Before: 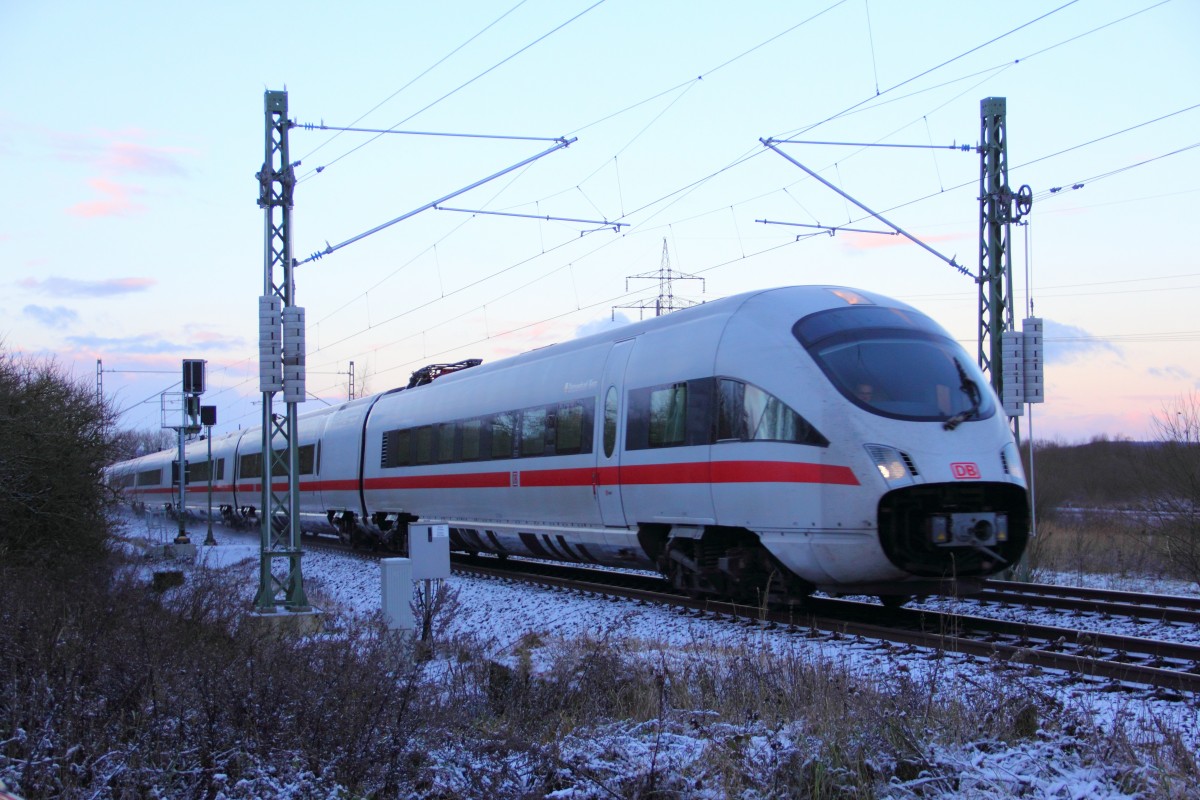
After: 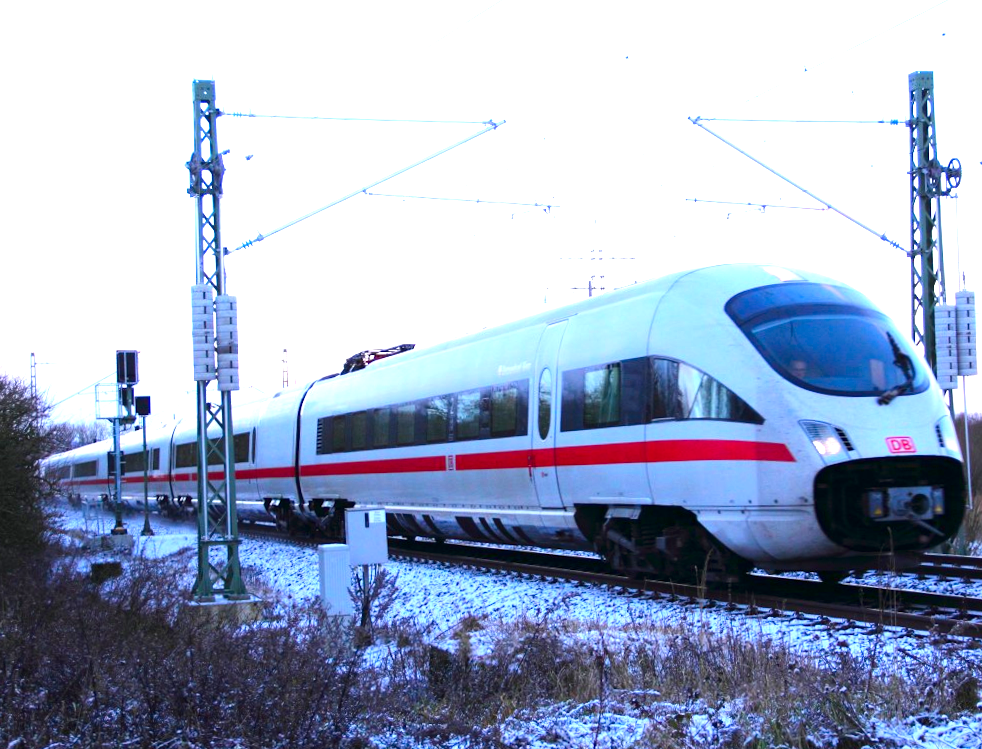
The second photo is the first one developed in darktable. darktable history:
crop and rotate: angle 1.21°, left 4.111%, top 0.752%, right 11.466%, bottom 2.596%
exposure: black level correction 0, exposure 1.389 EV, compensate highlight preservation false
contrast brightness saturation: contrast 0.118, brightness -0.125, saturation 0.196
